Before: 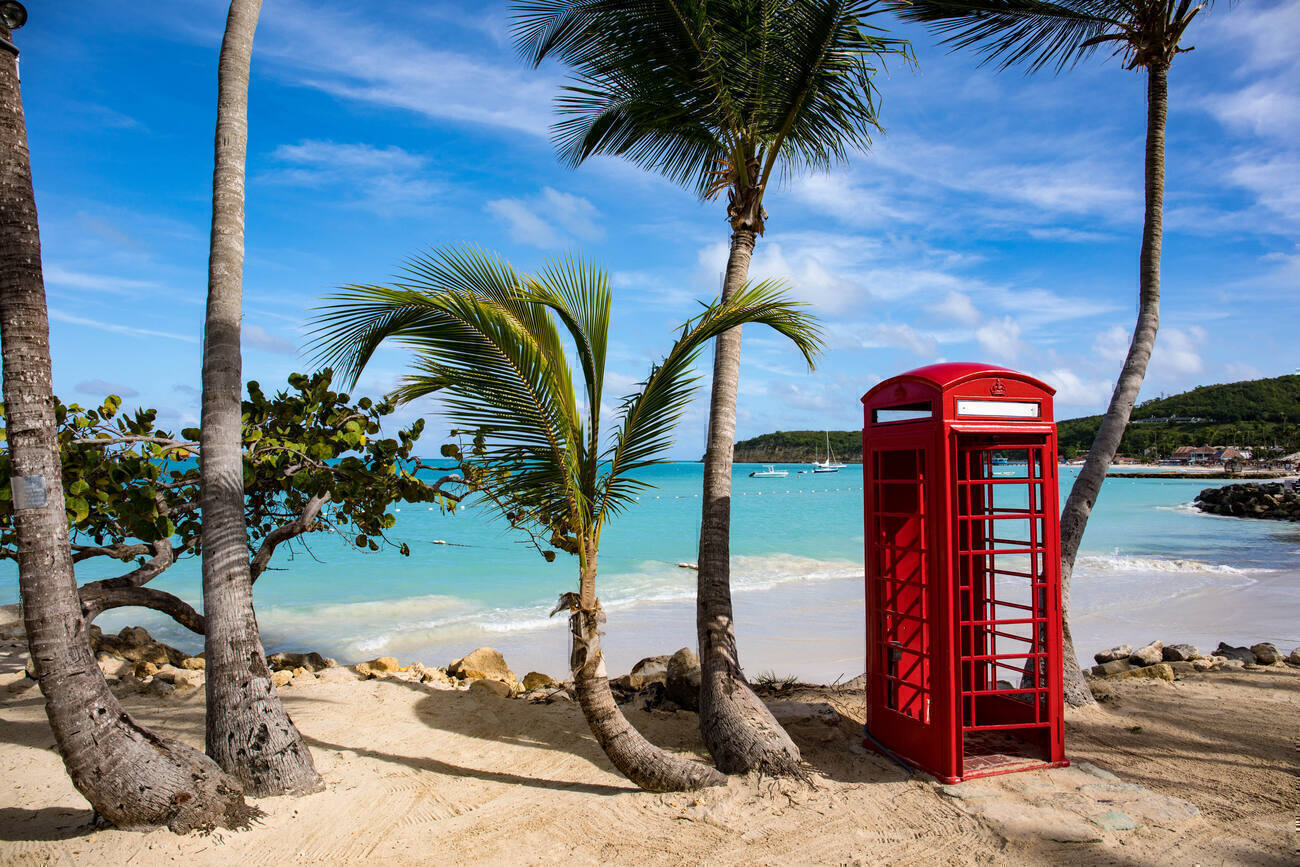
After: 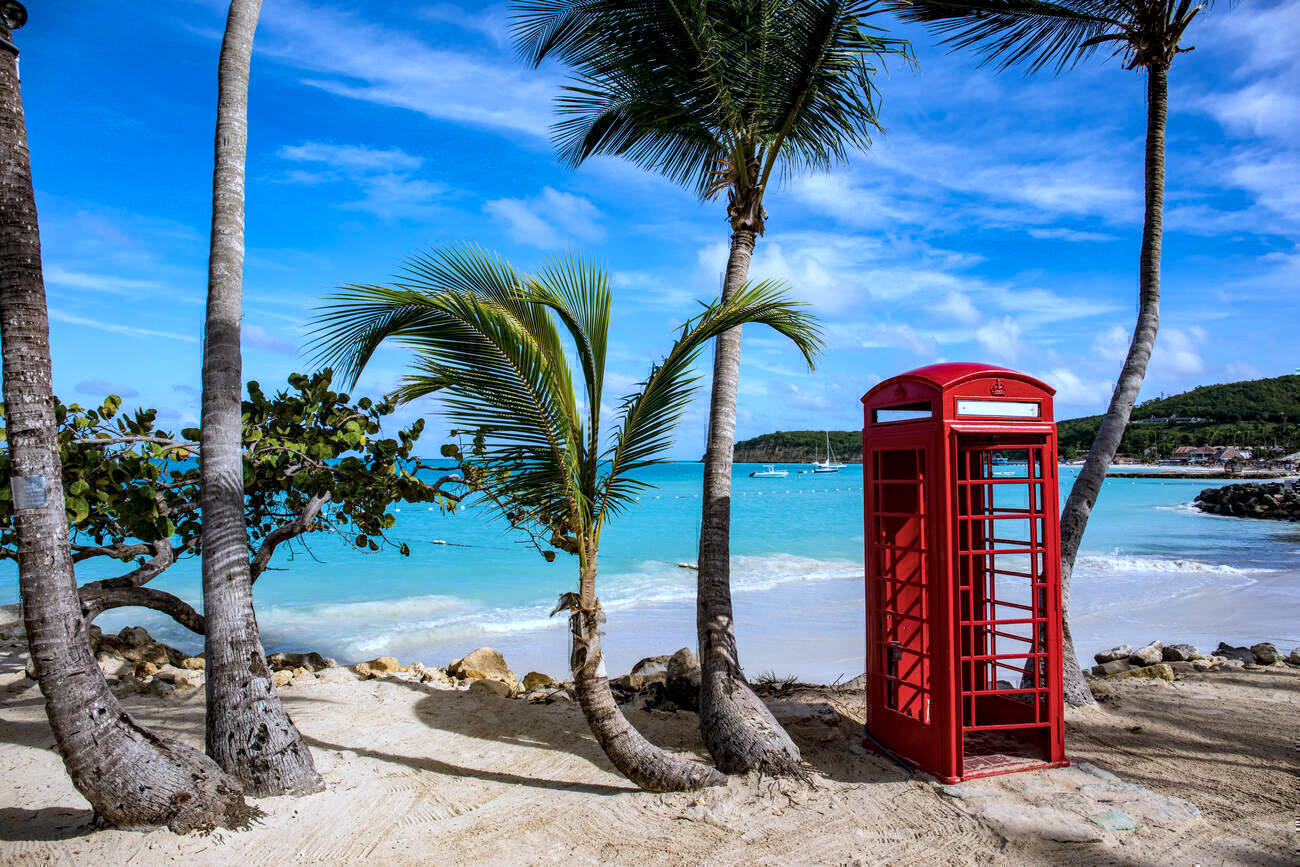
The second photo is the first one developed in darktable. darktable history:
local contrast: detail 130%
color calibration: illuminant as shot in camera, x 0.378, y 0.381, temperature 4093.13 K, saturation algorithm version 1 (2020)
